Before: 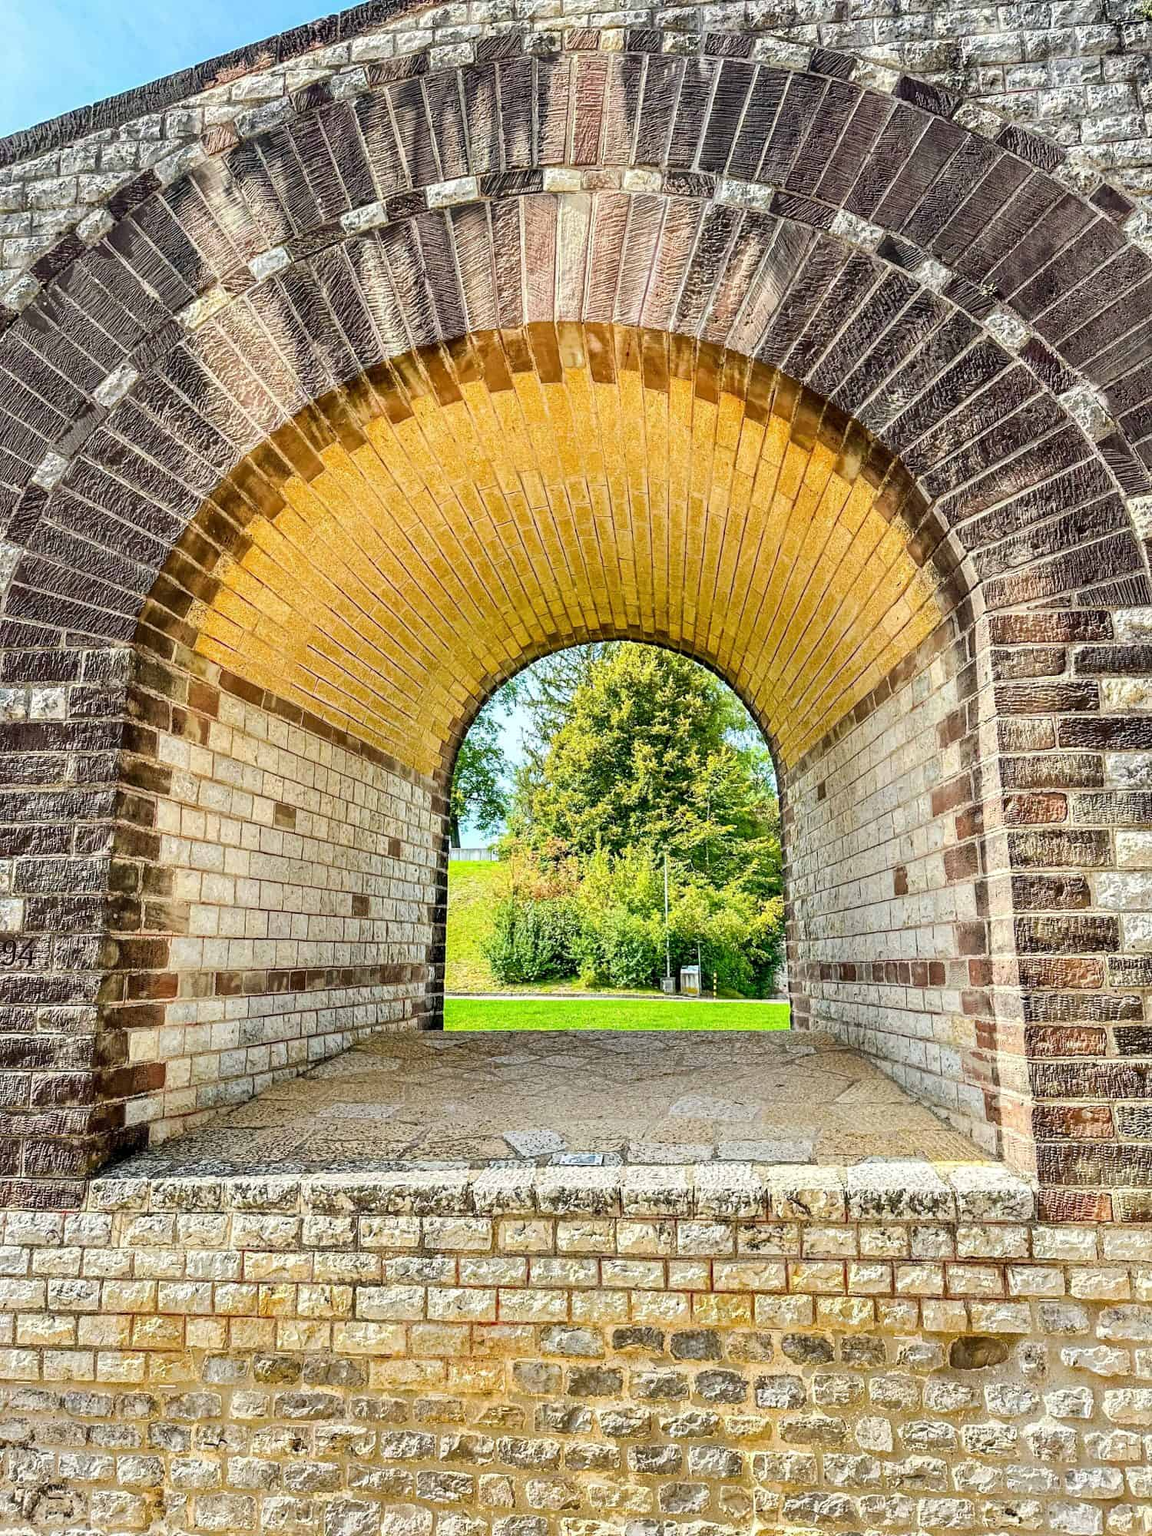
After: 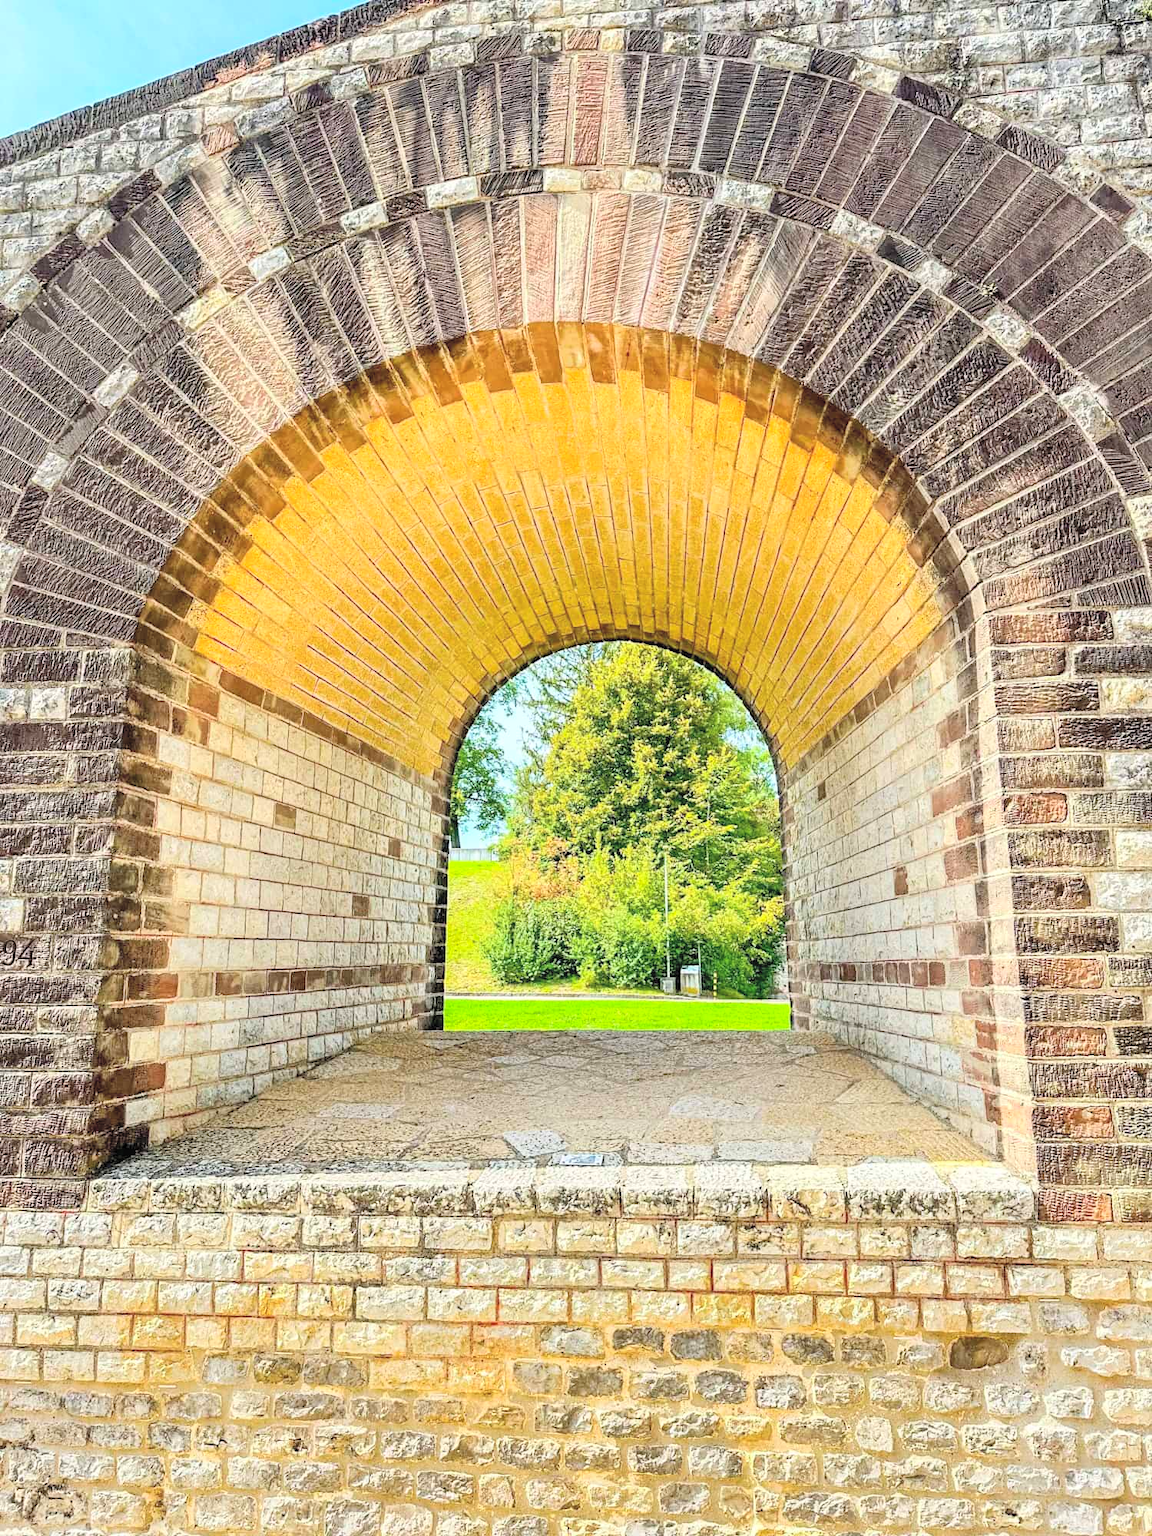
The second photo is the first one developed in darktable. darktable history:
contrast brightness saturation: contrast 0.104, brightness 0.317, saturation 0.144
